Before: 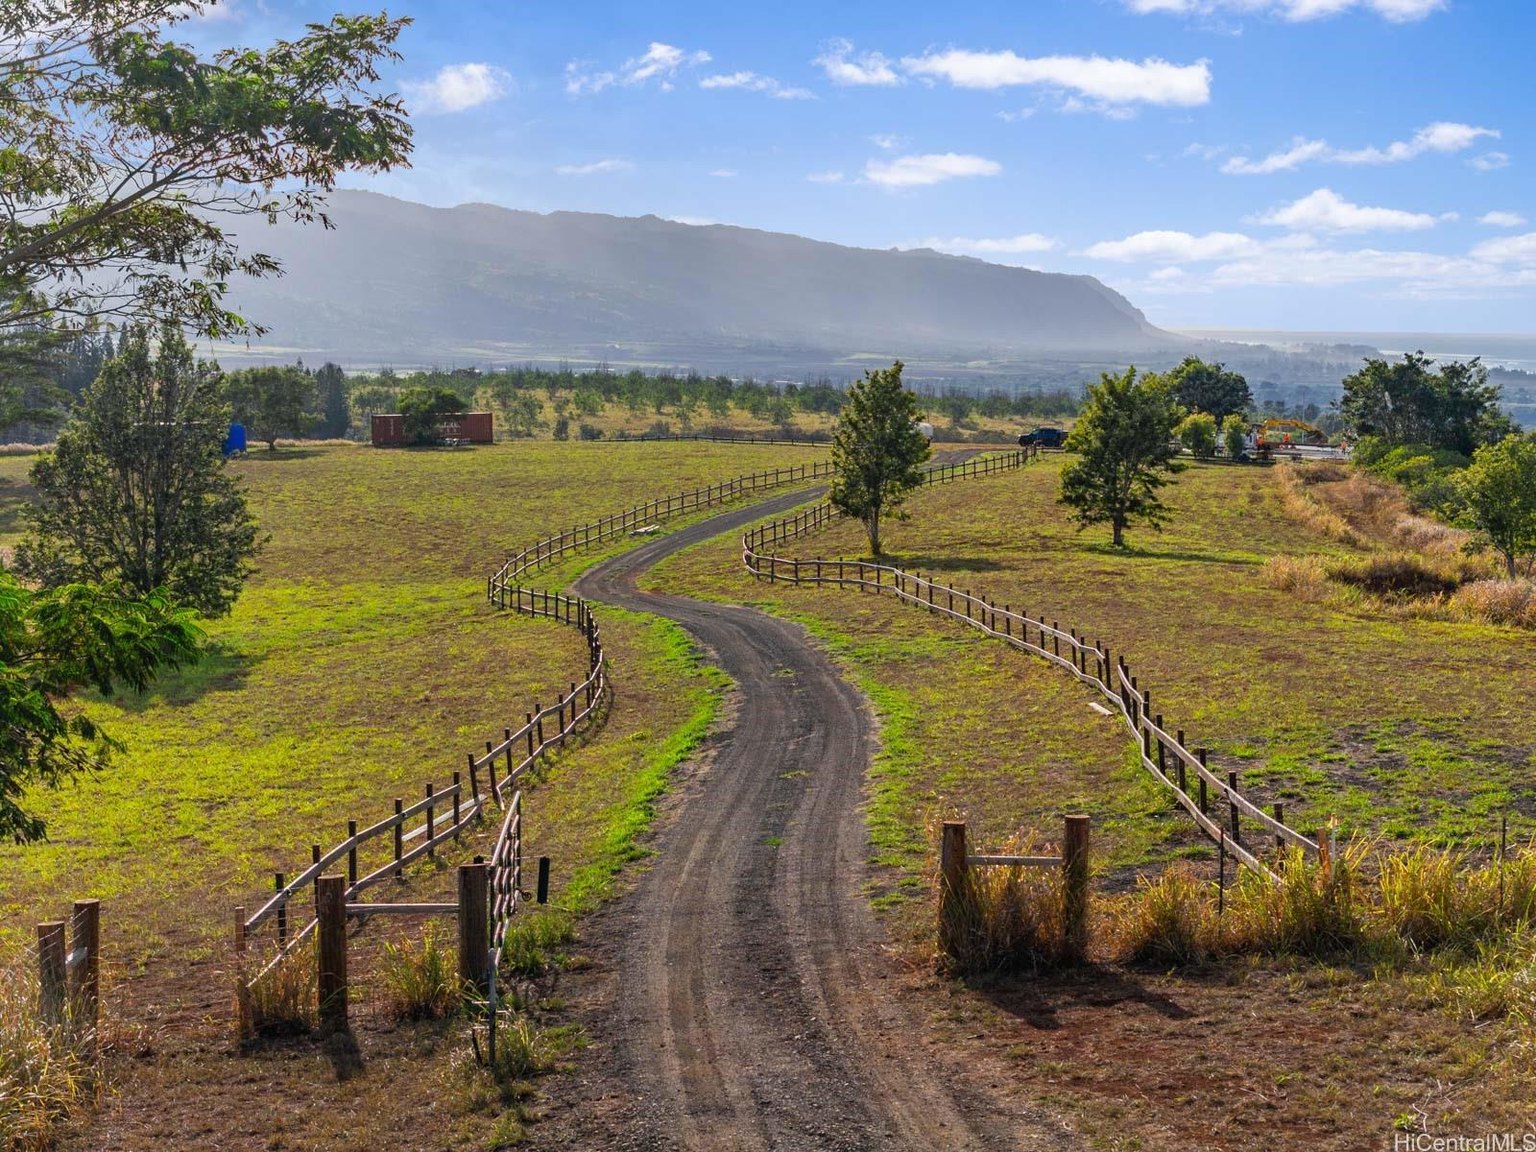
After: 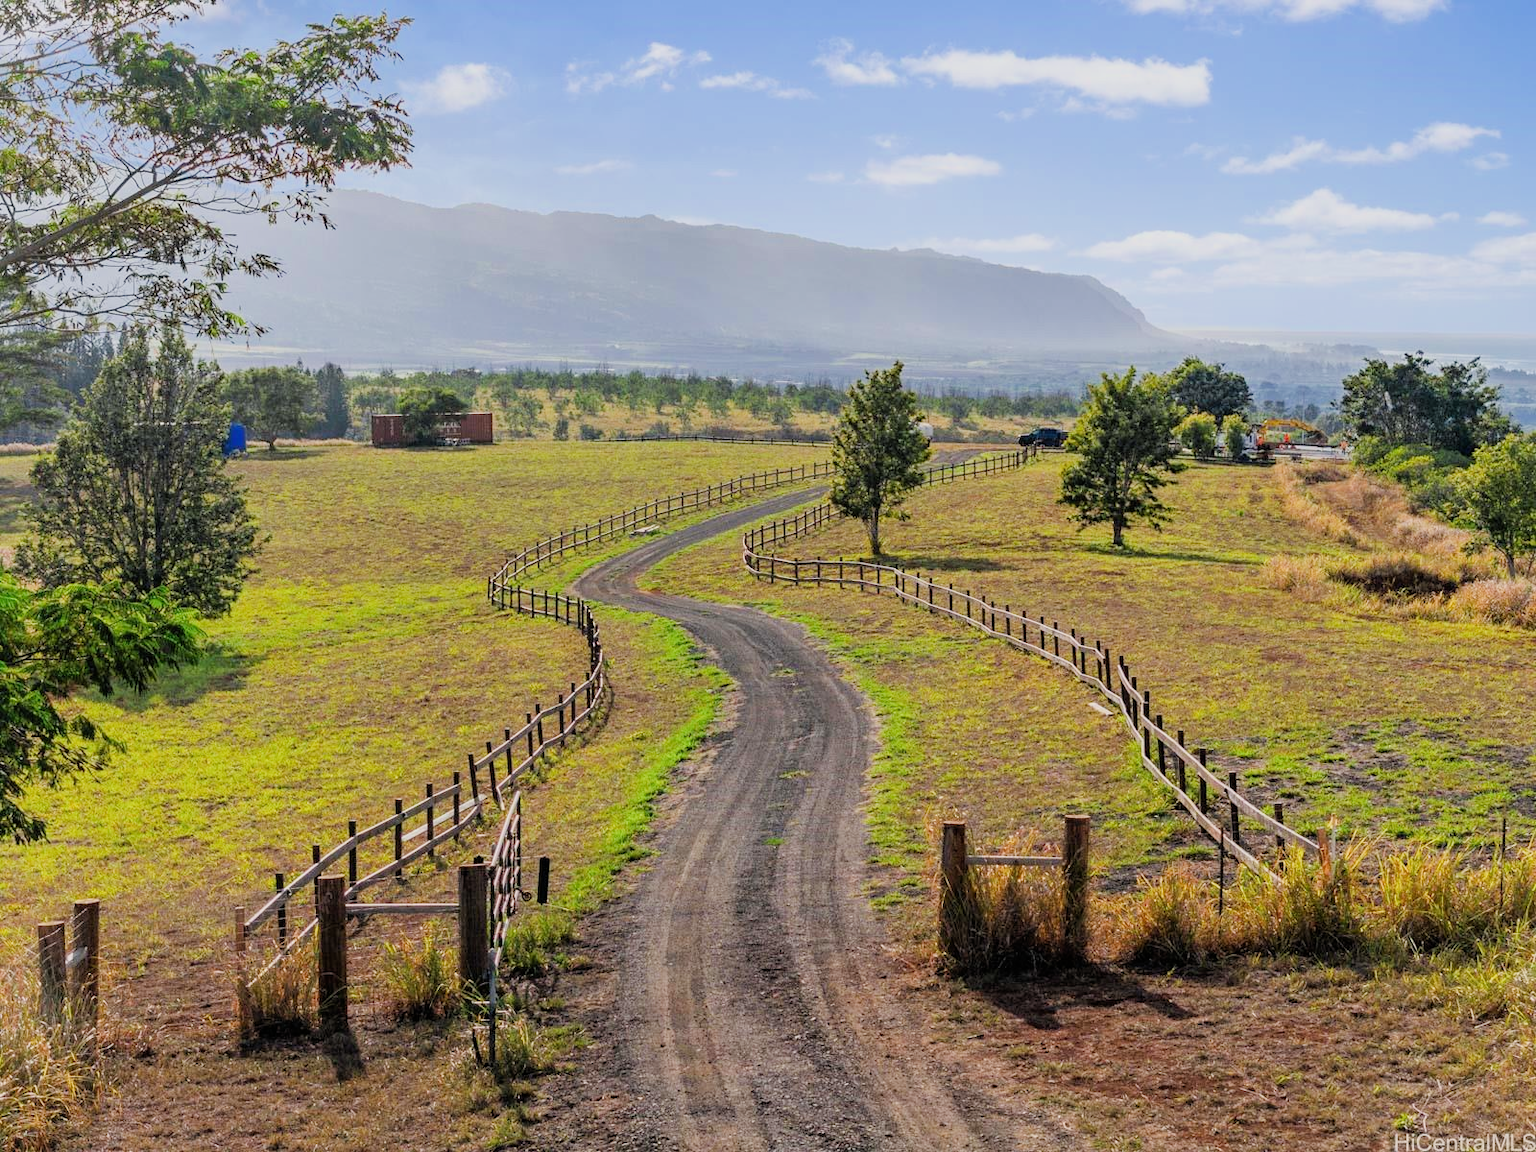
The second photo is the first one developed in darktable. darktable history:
filmic rgb: black relative exposure -7.32 EV, white relative exposure 5.09 EV, hardness 3.2
exposure: black level correction 0, exposure 0.7 EV, compensate exposure bias true, compensate highlight preservation false
